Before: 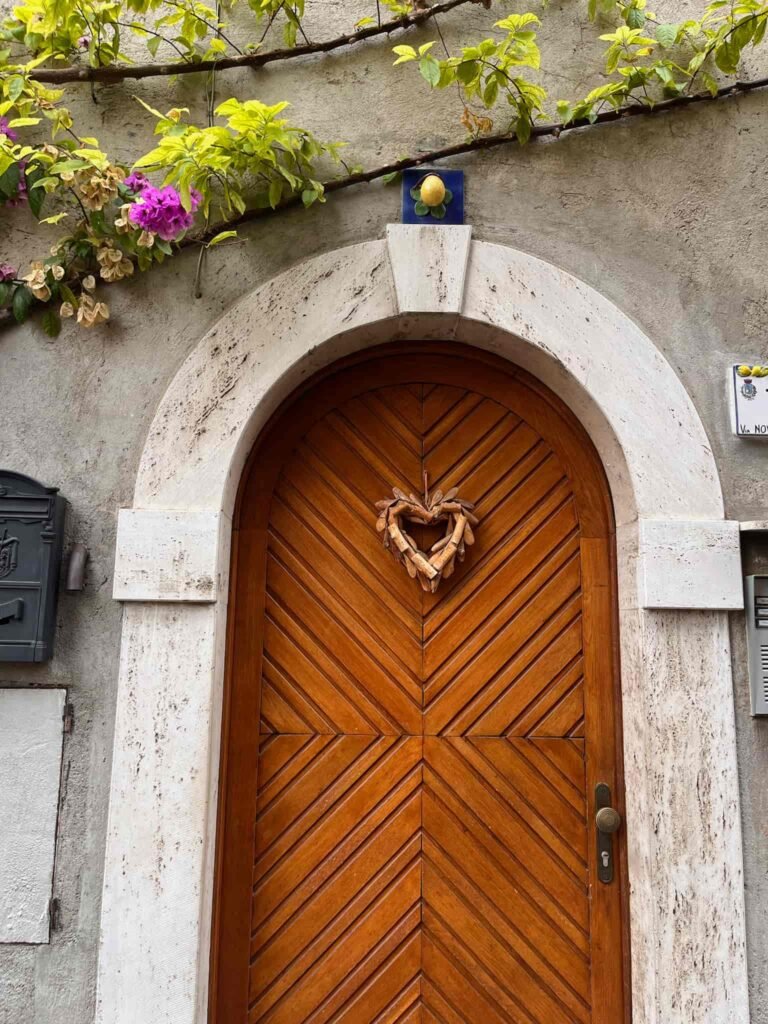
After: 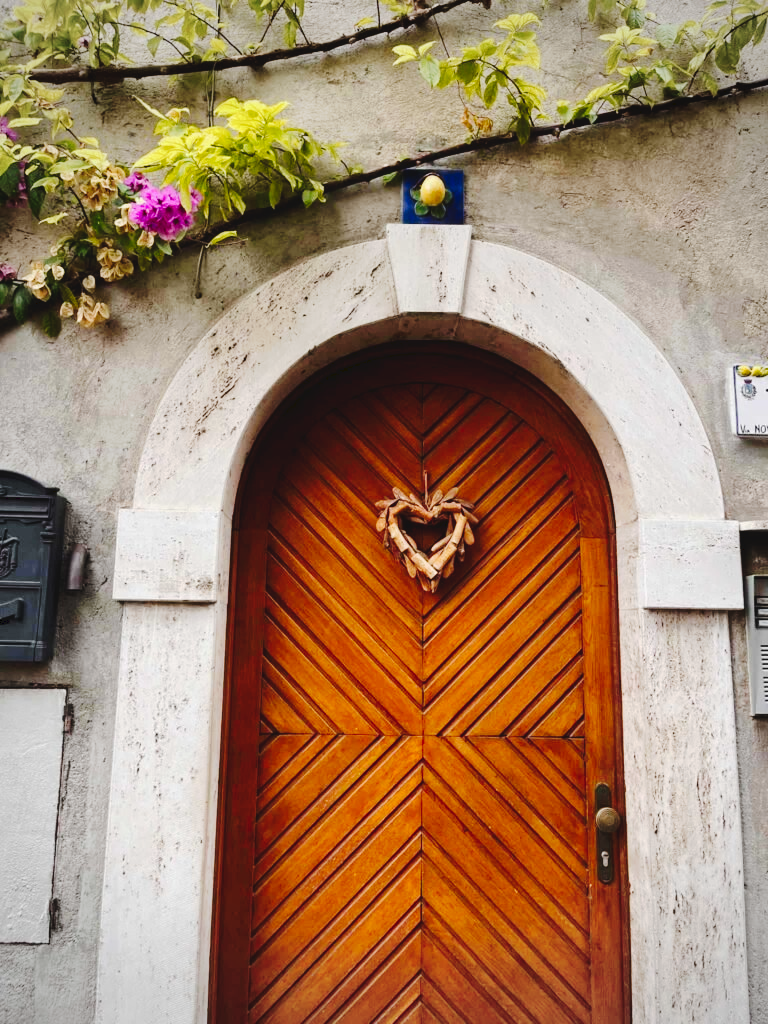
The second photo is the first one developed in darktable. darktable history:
tone curve: curves: ch0 [(0, 0) (0.003, 0.054) (0.011, 0.057) (0.025, 0.056) (0.044, 0.062) (0.069, 0.071) (0.1, 0.088) (0.136, 0.111) (0.177, 0.146) (0.224, 0.19) (0.277, 0.261) (0.335, 0.363) (0.399, 0.458) (0.468, 0.562) (0.543, 0.653) (0.623, 0.725) (0.709, 0.801) (0.801, 0.853) (0.898, 0.915) (1, 1)], preserve colors none
vignetting: fall-off radius 60.92%
